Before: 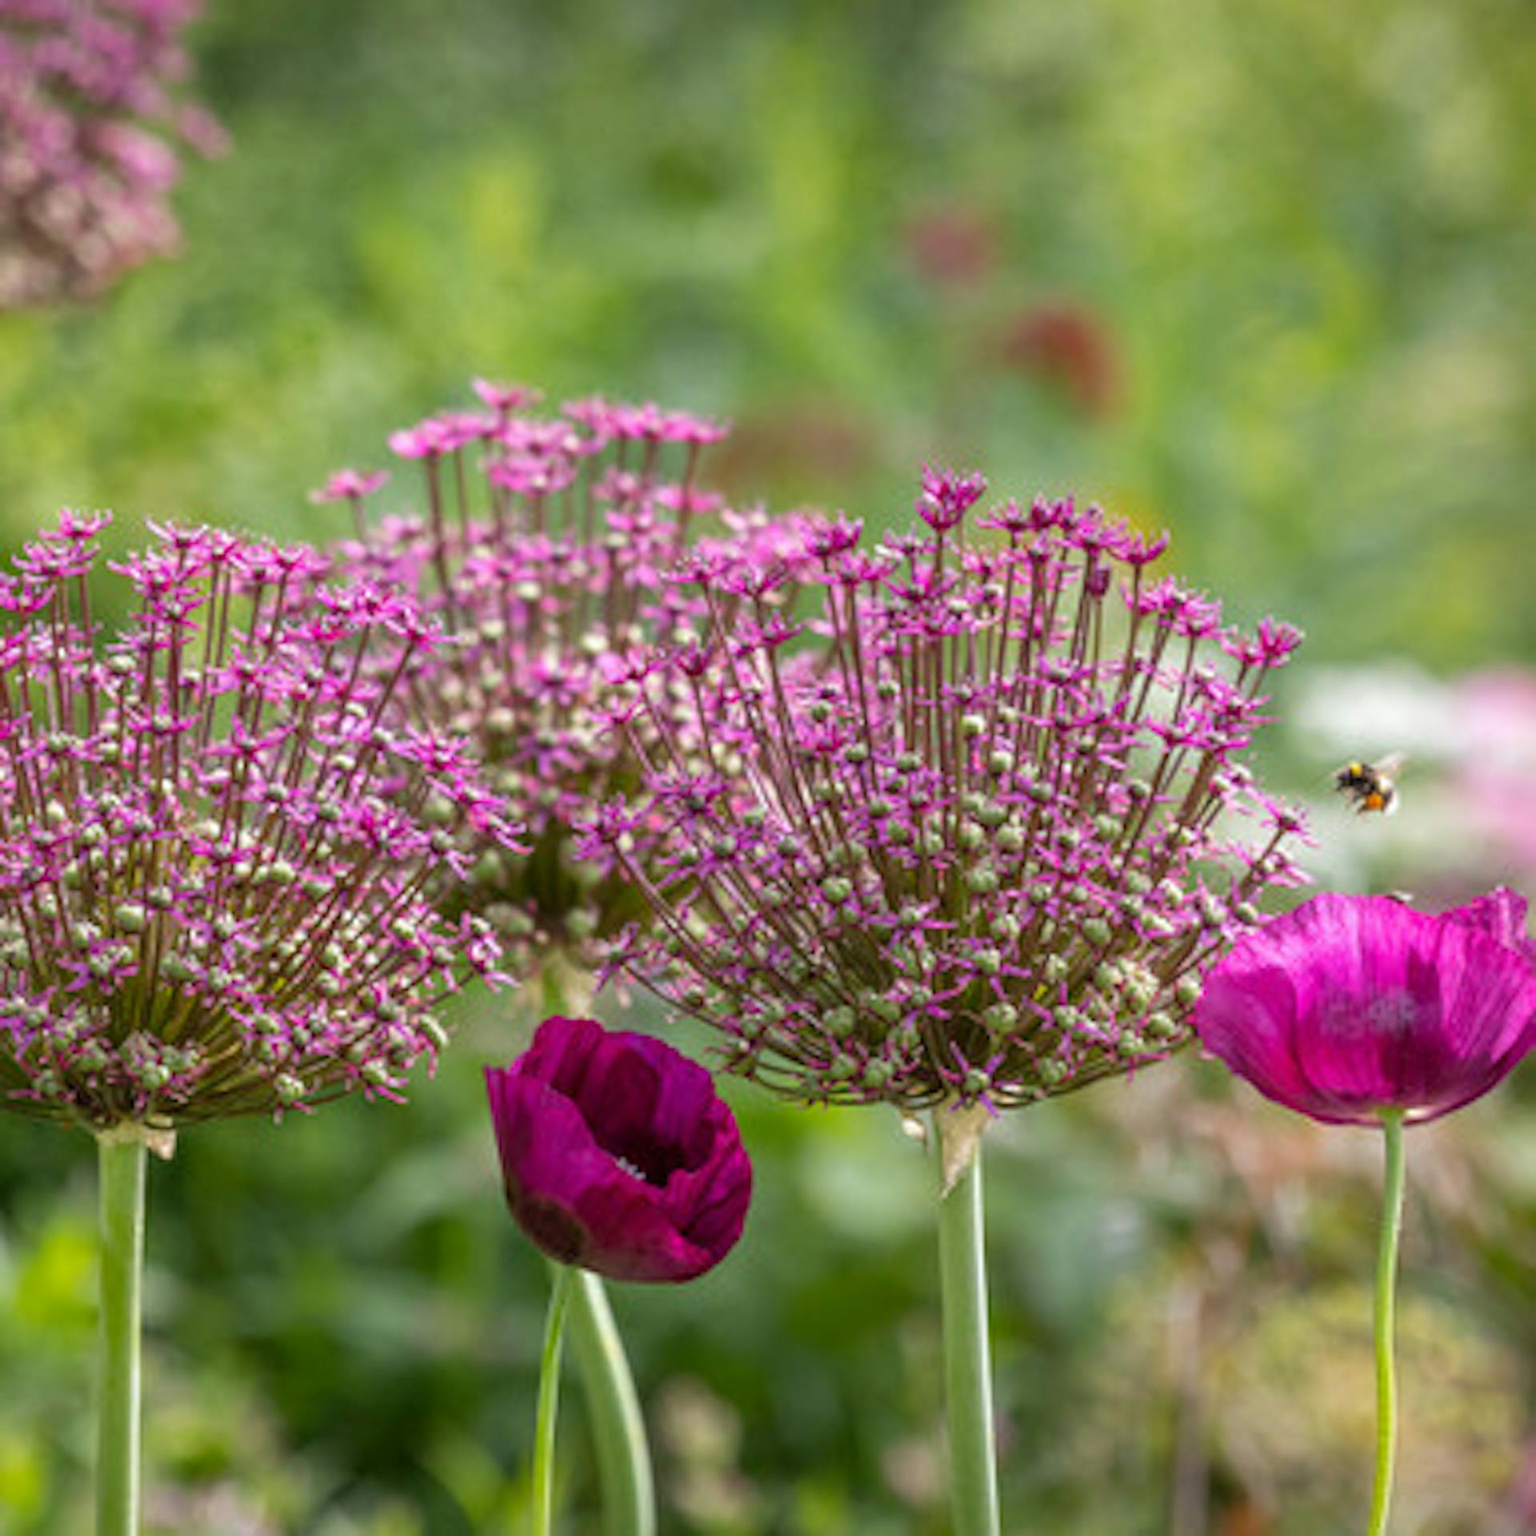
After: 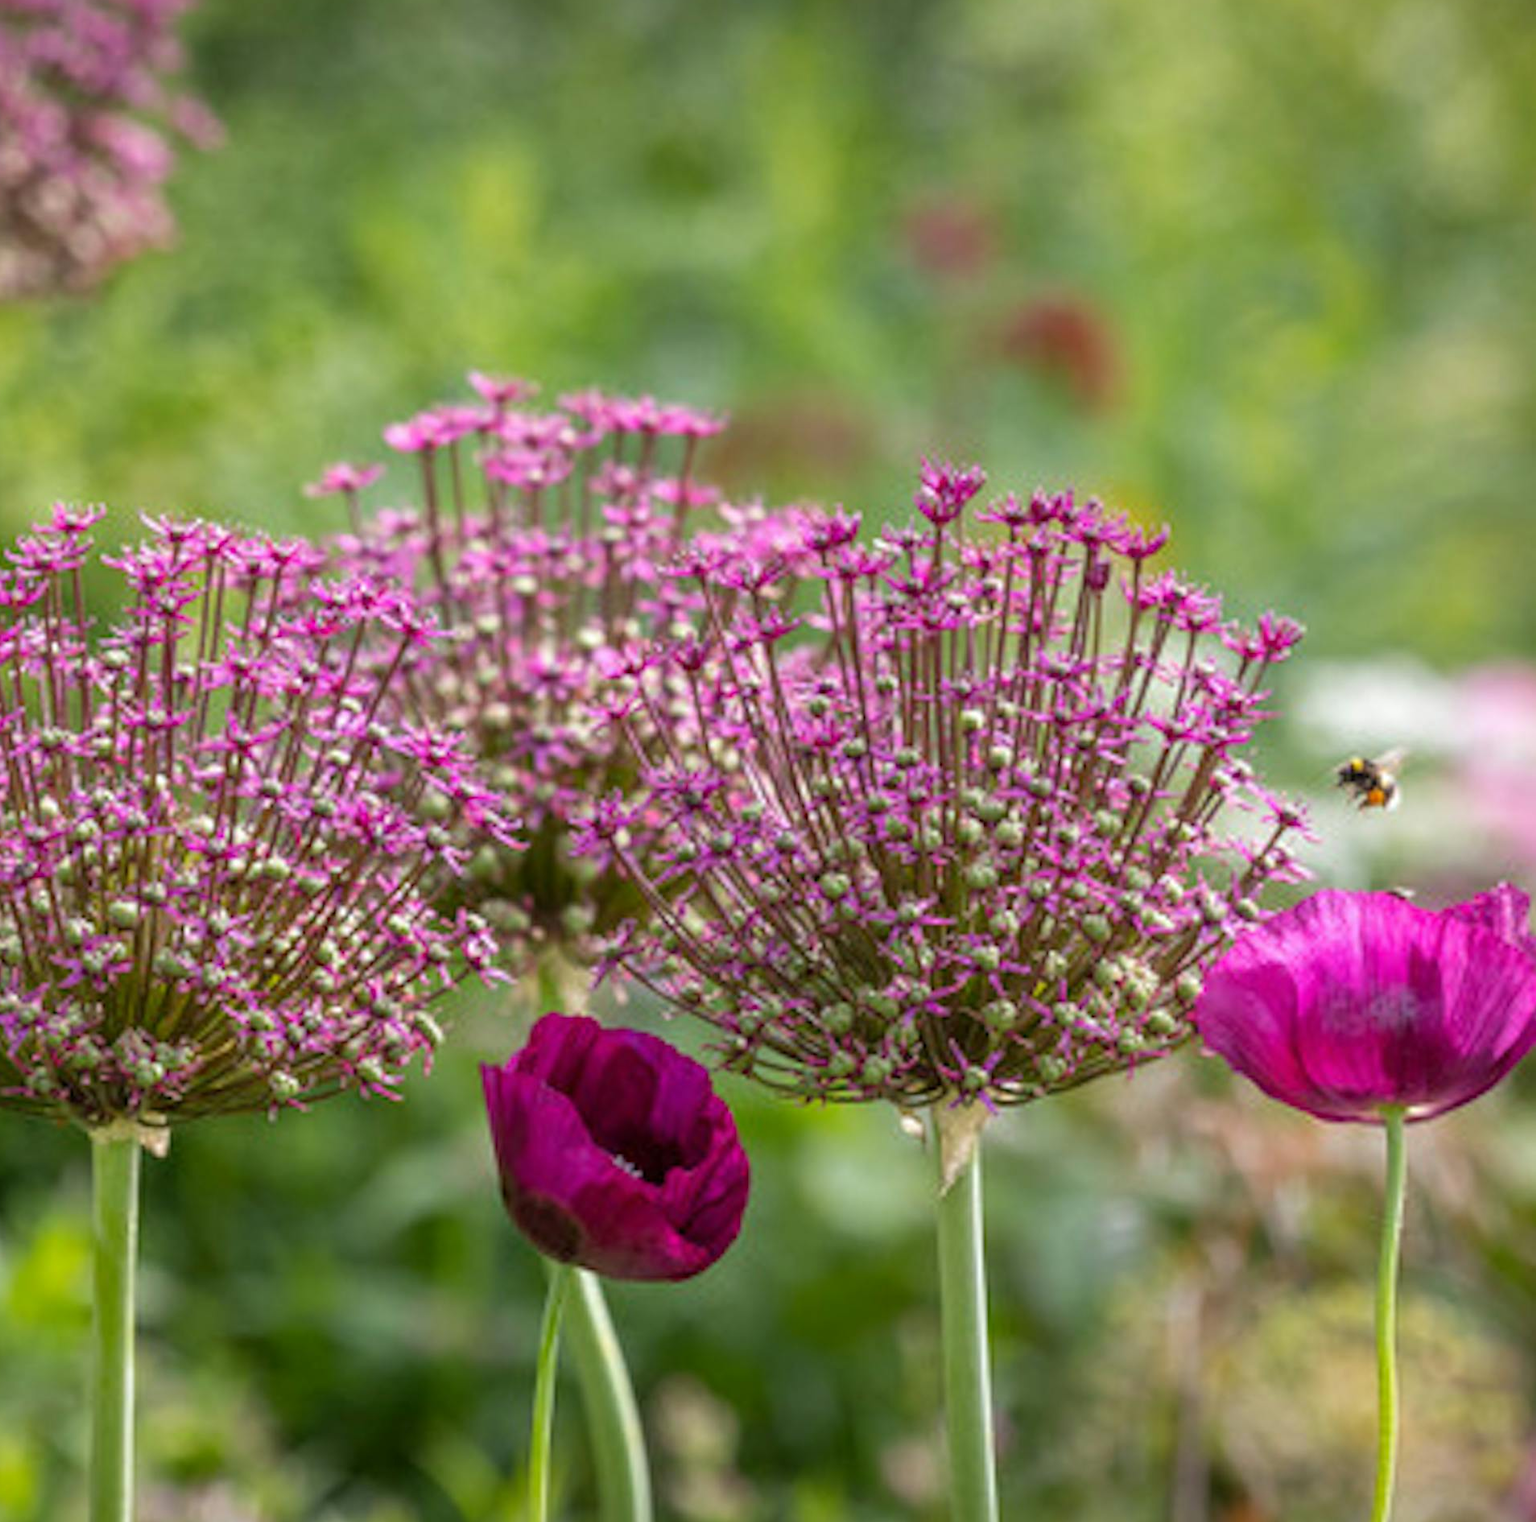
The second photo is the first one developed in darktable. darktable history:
crop: left 0.474%, top 0.635%, right 0.129%, bottom 0.855%
